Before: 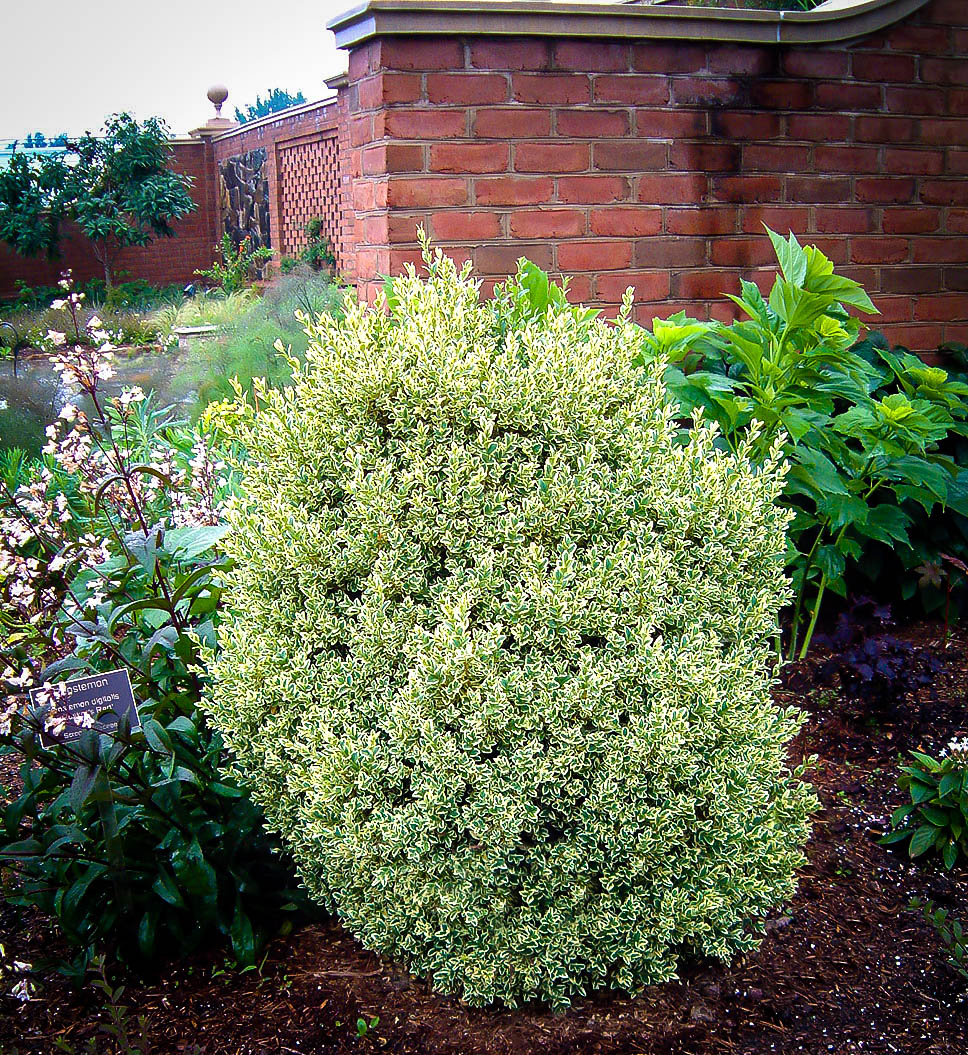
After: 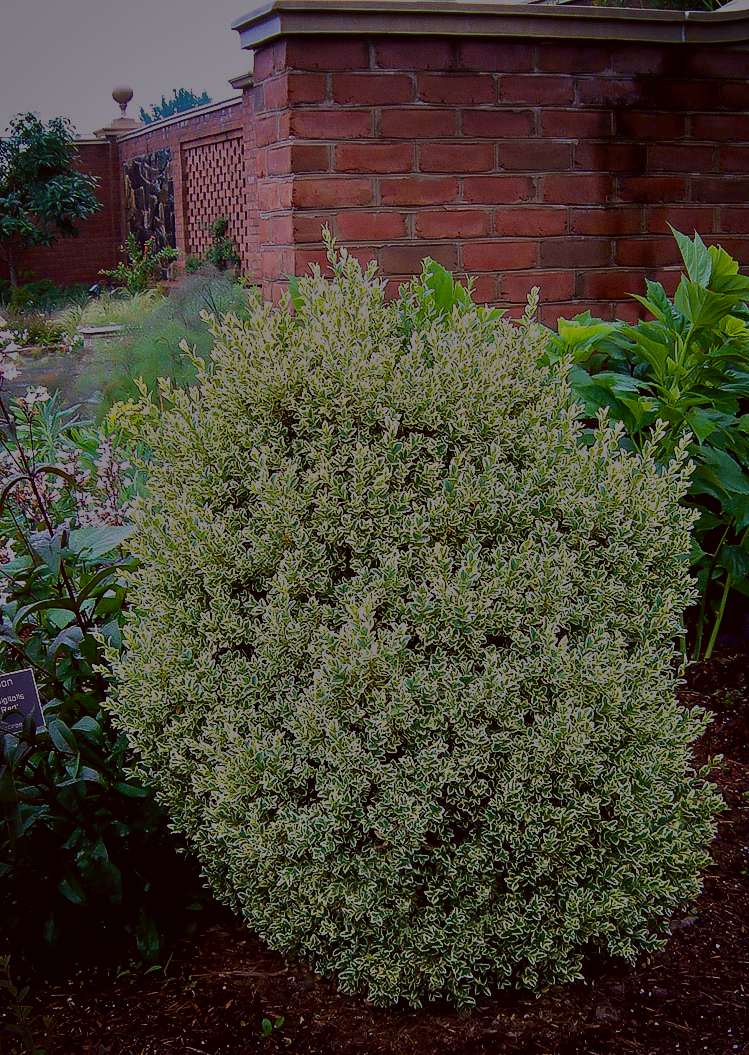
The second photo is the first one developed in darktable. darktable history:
color correction: highlights a* -4.98, highlights b* -3.76, shadows a* 3.83, shadows b* 4.08
white balance: red 1.05, blue 1.072
crop: left 9.88%, right 12.664%
tone equalizer: -8 EV -2 EV, -7 EV -2 EV, -6 EV -2 EV, -5 EV -2 EV, -4 EV -2 EV, -3 EV -2 EV, -2 EV -2 EV, -1 EV -1.63 EV, +0 EV -2 EV
